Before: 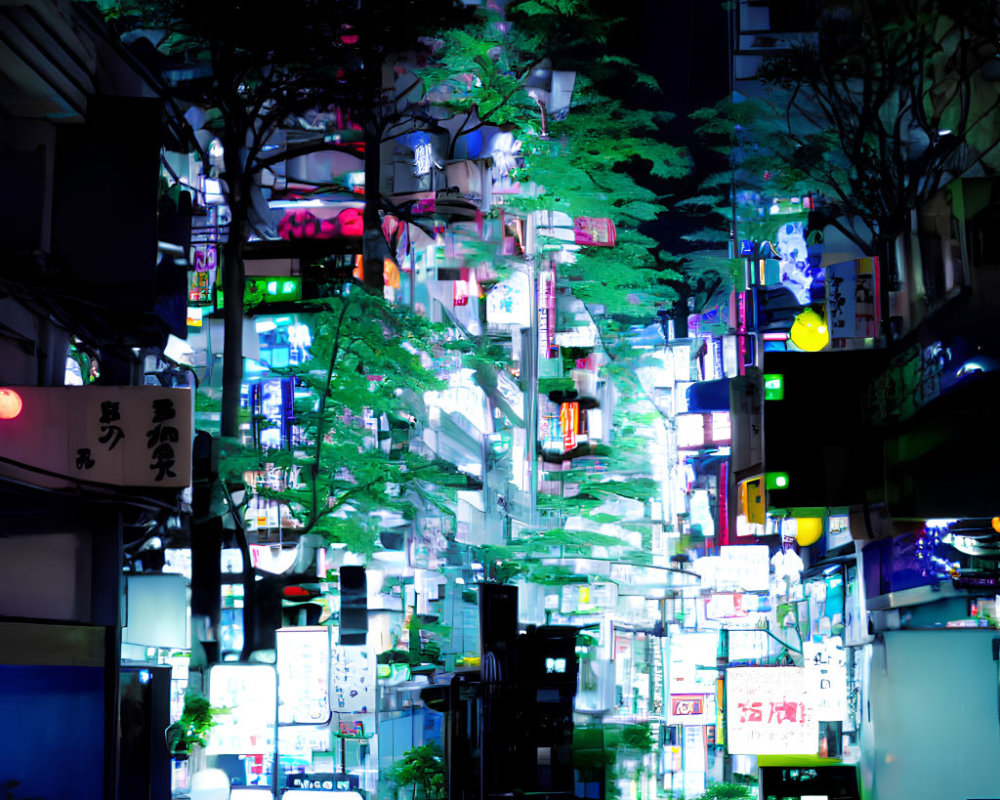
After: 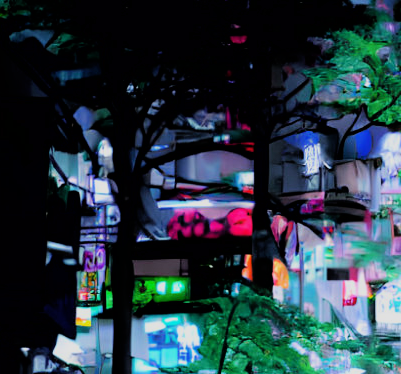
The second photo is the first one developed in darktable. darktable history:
filmic rgb: black relative exposure -7.65 EV, white relative exposure 4.56 EV, hardness 3.61, contrast 1.254, color science v6 (2022)
crop and rotate: left 11.12%, top 0.095%, right 48.71%, bottom 53.037%
